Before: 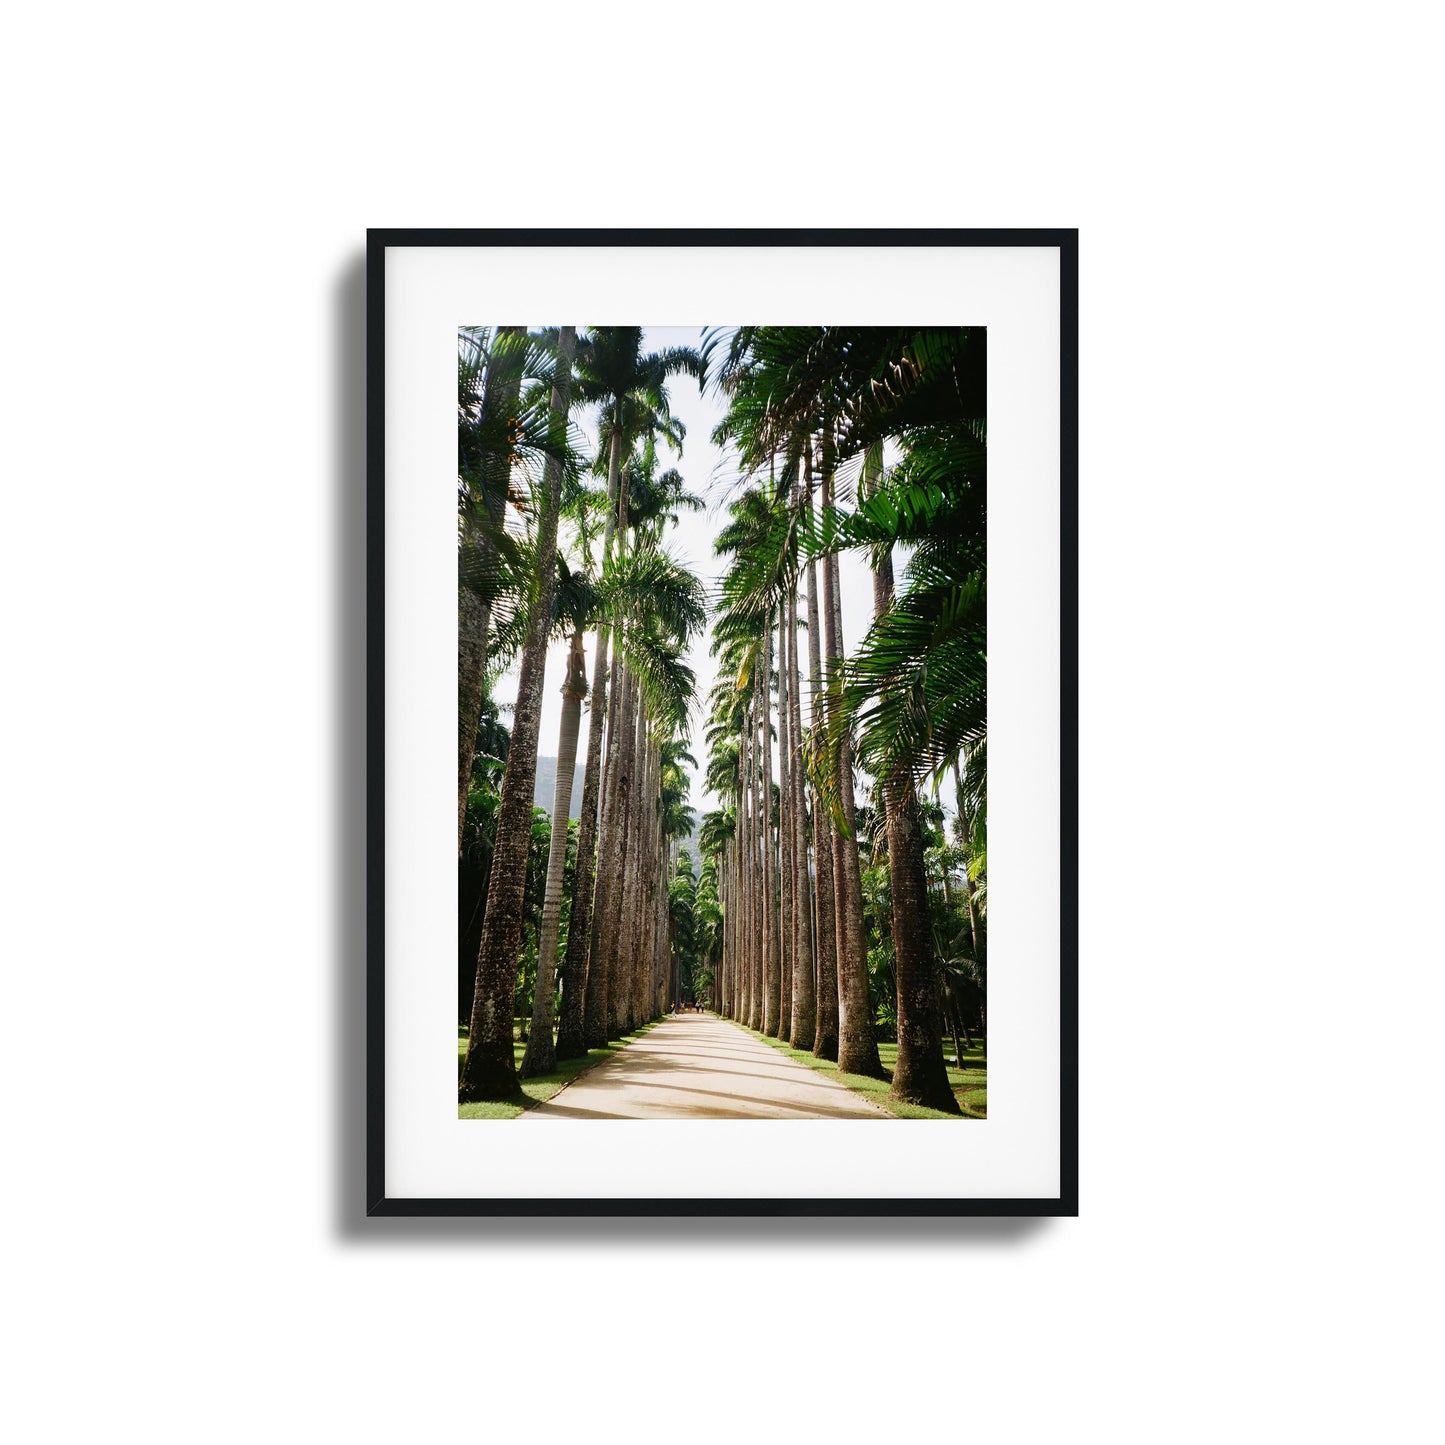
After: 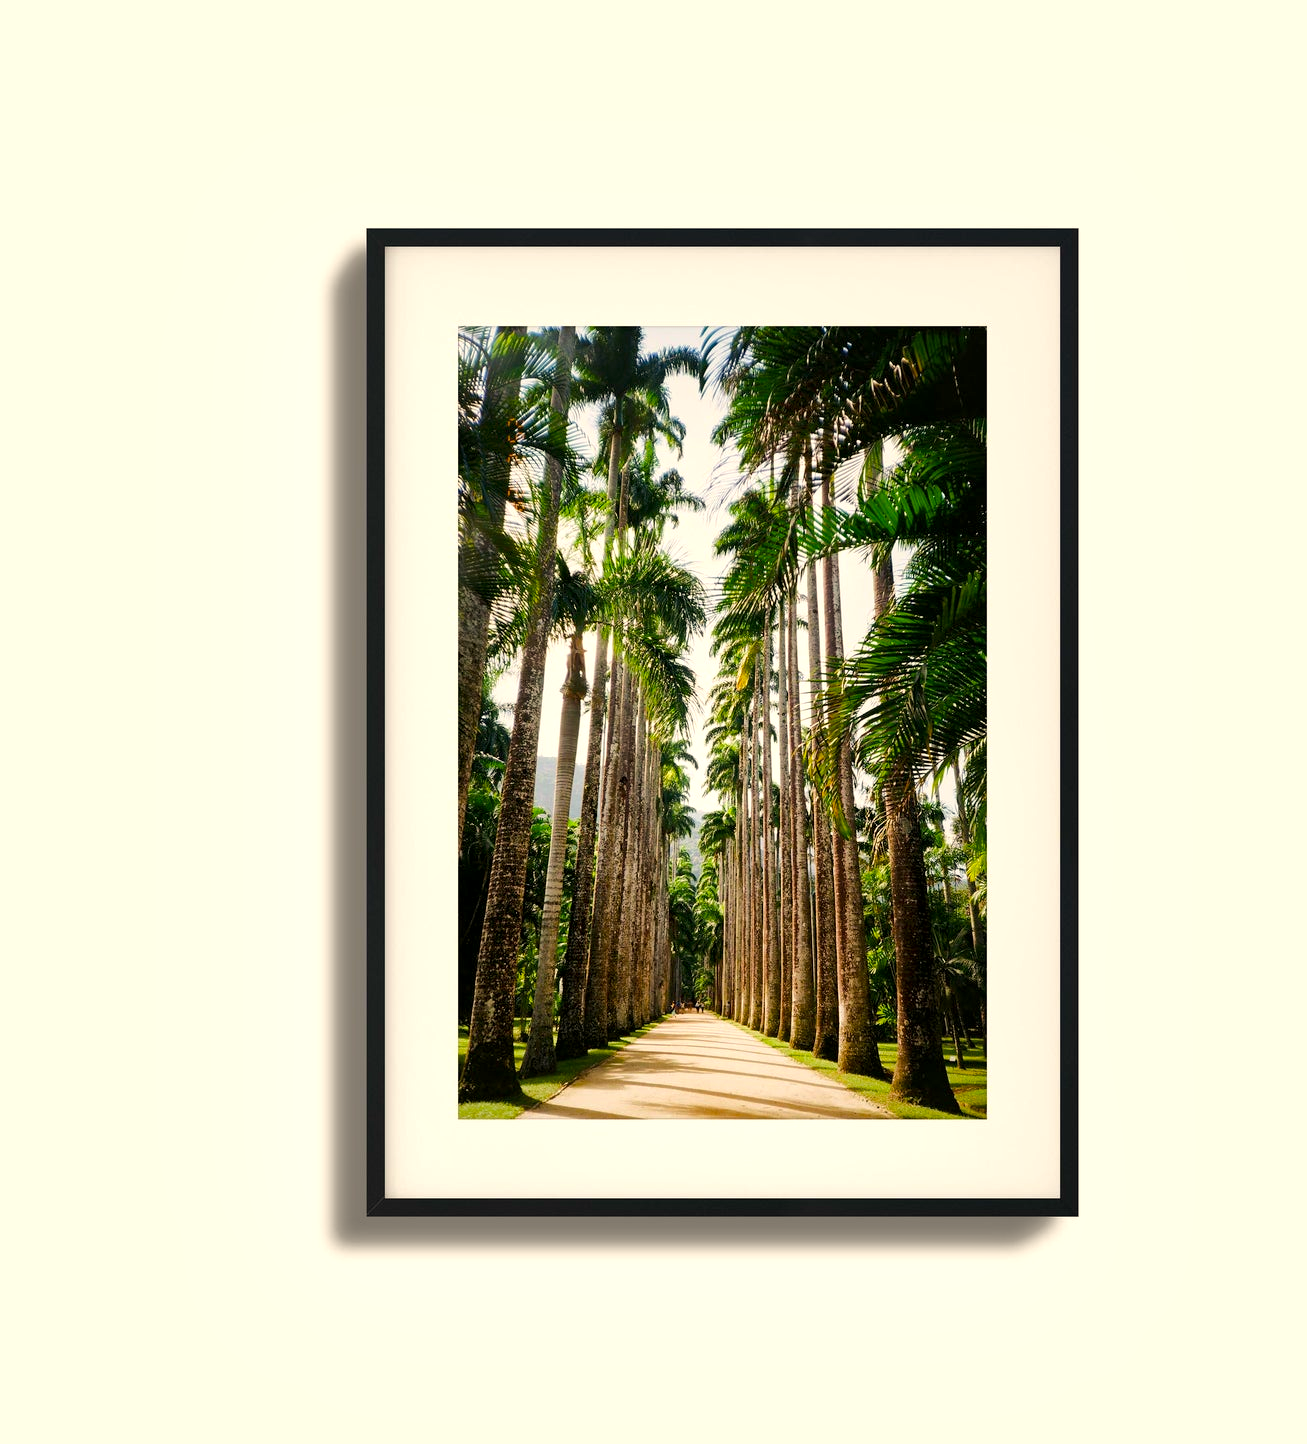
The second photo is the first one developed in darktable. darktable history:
white balance: red 1.045, blue 0.932
local contrast: mode bilateral grid, contrast 25, coarseness 60, detail 151%, midtone range 0.2
crop: right 9.509%, bottom 0.031%
color balance rgb: perceptual saturation grading › global saturation 25%, perceptual brilliance grading › mid-tones 10%, perceptual brilliance grading › shadows 15%, global vibrance 20%
